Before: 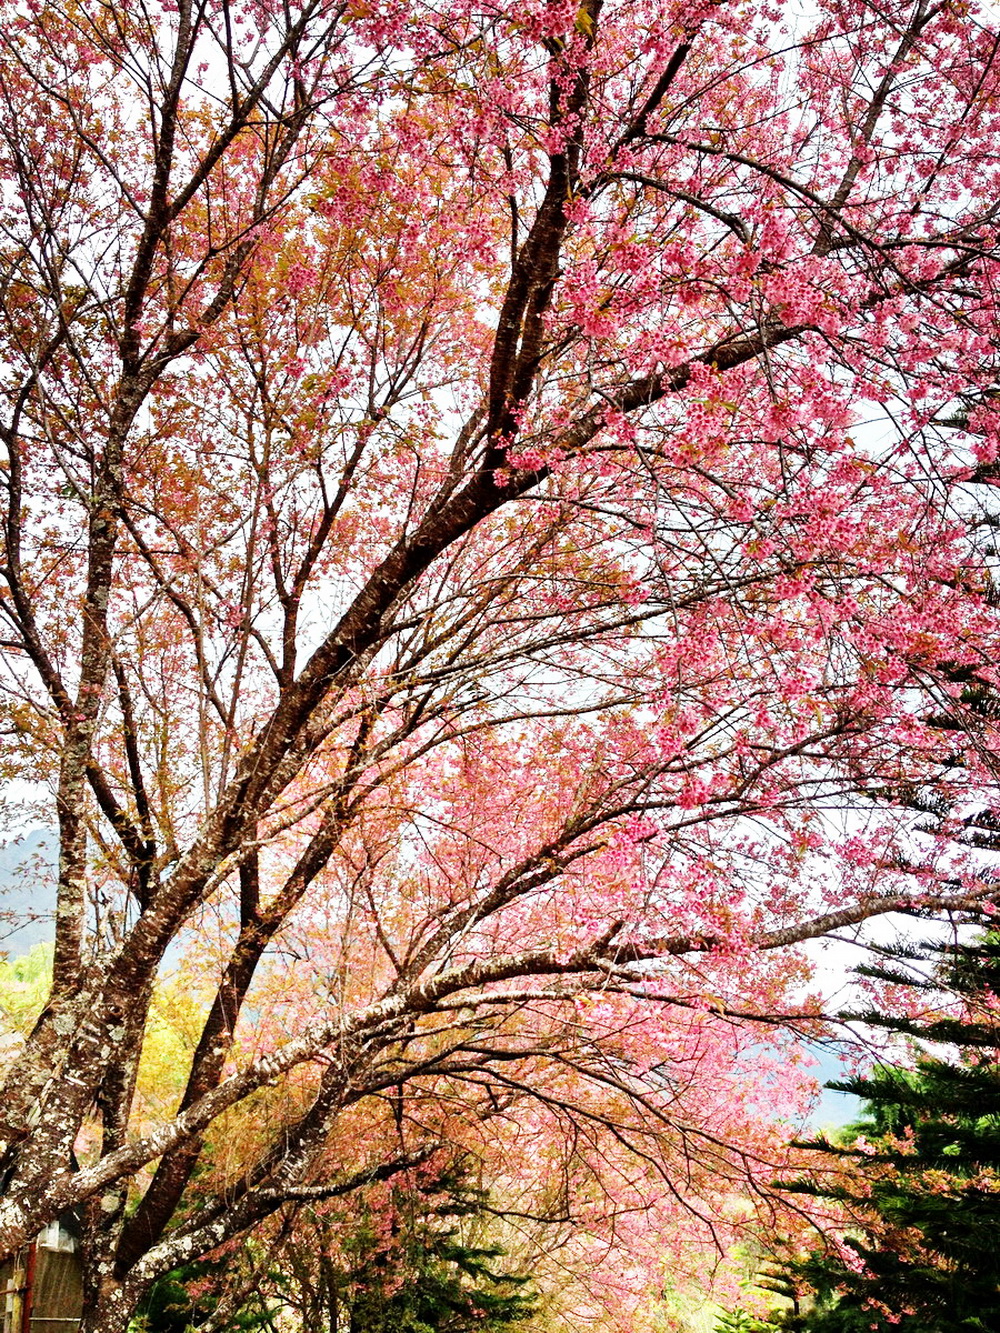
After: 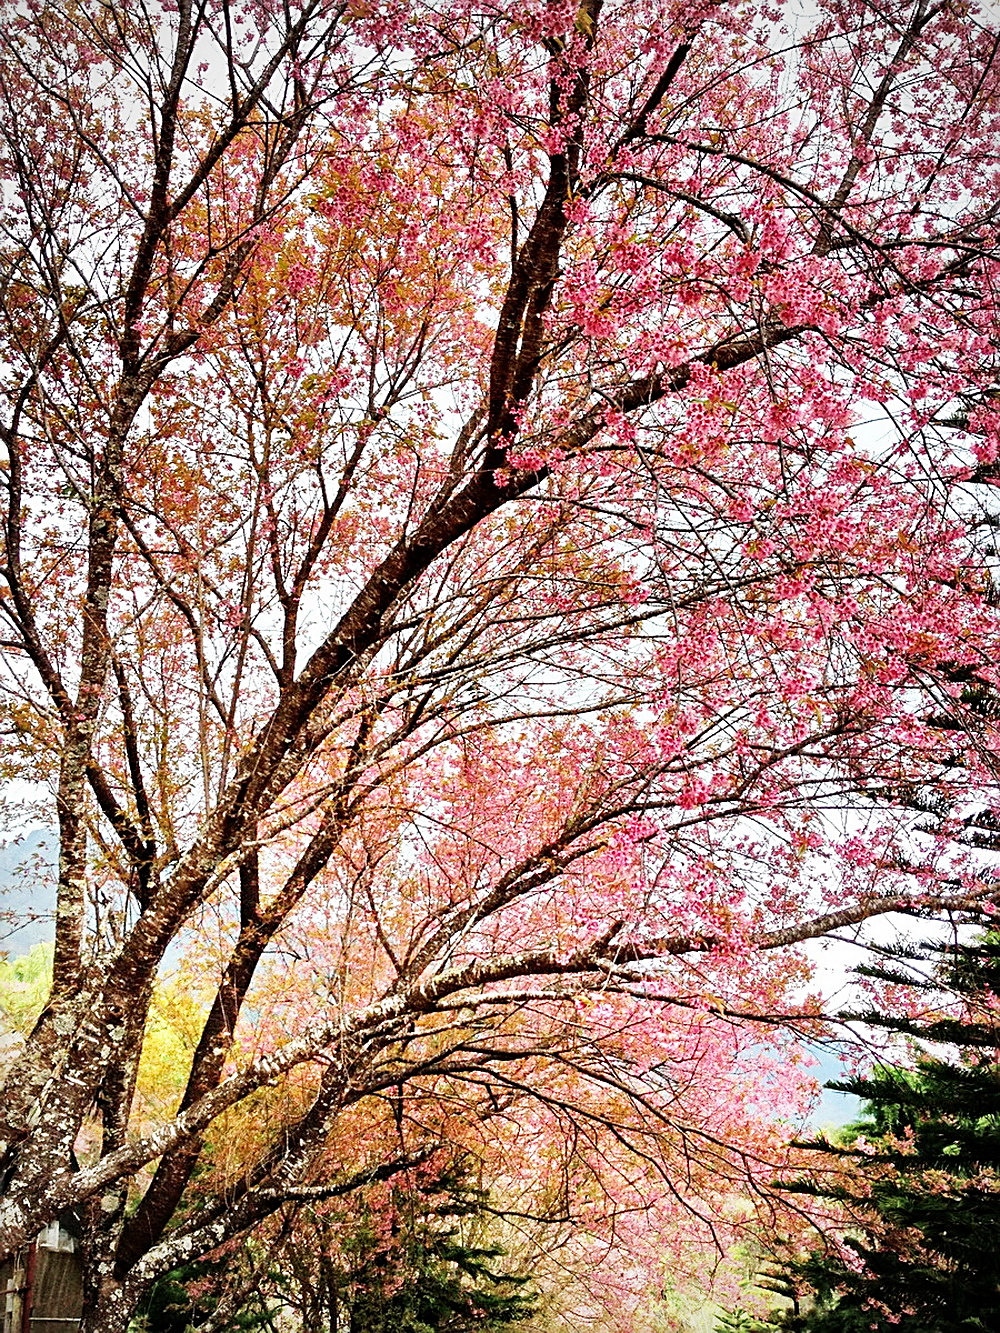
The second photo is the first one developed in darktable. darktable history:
vignetting: fall-off radius 63.6%
sharpen: on, module defaults
